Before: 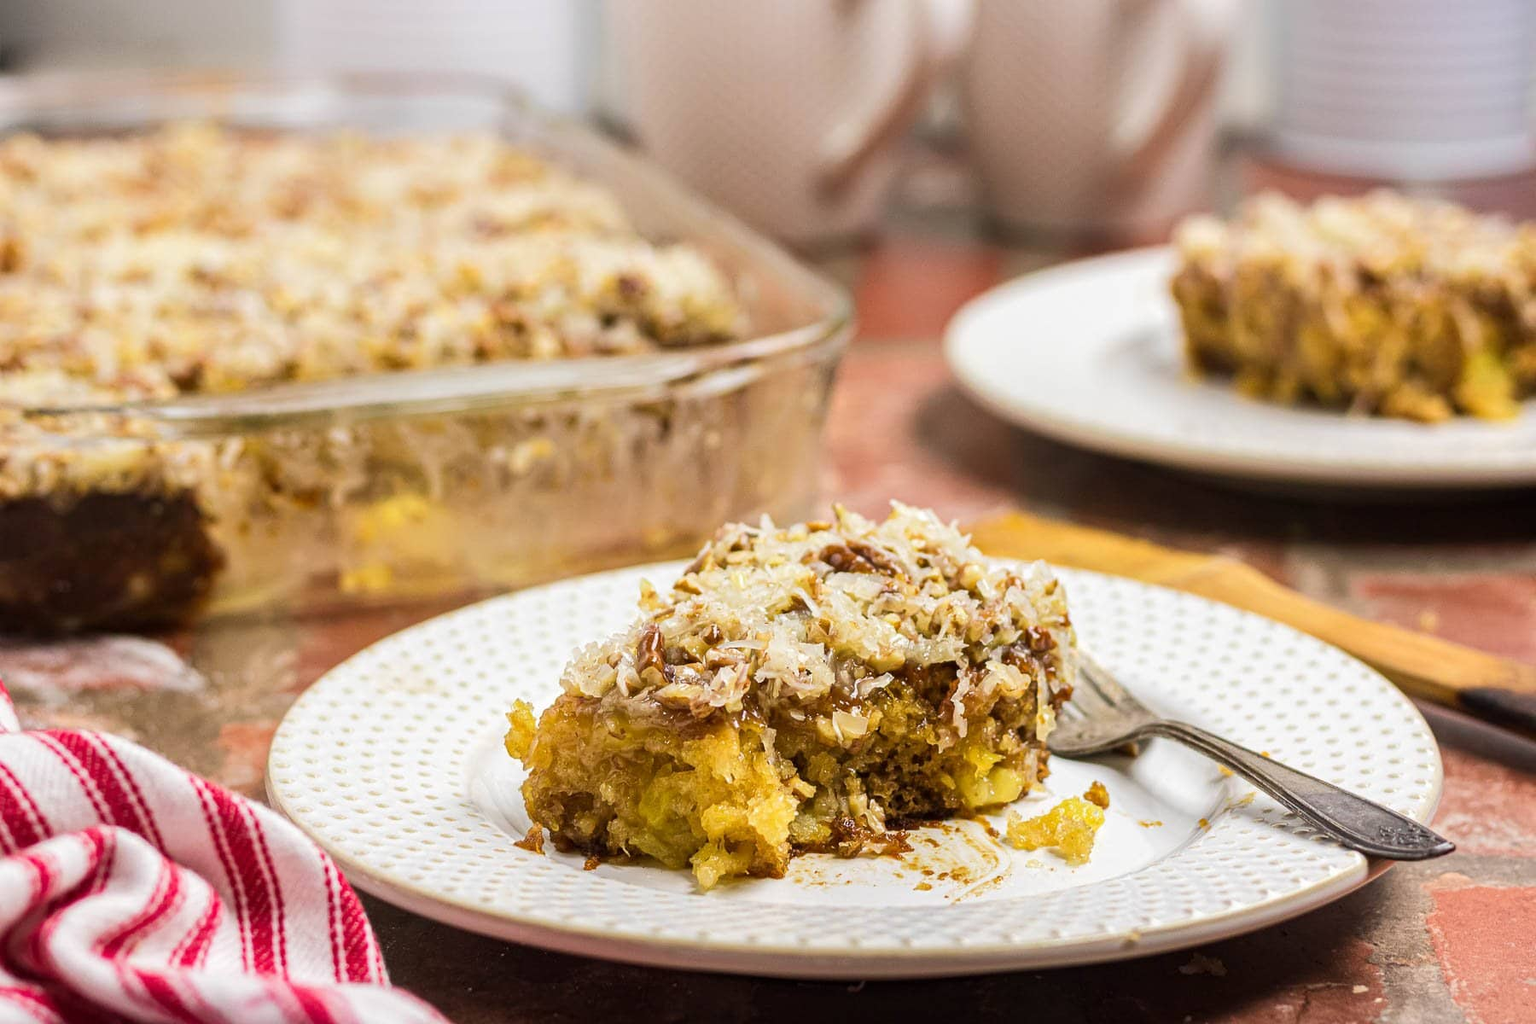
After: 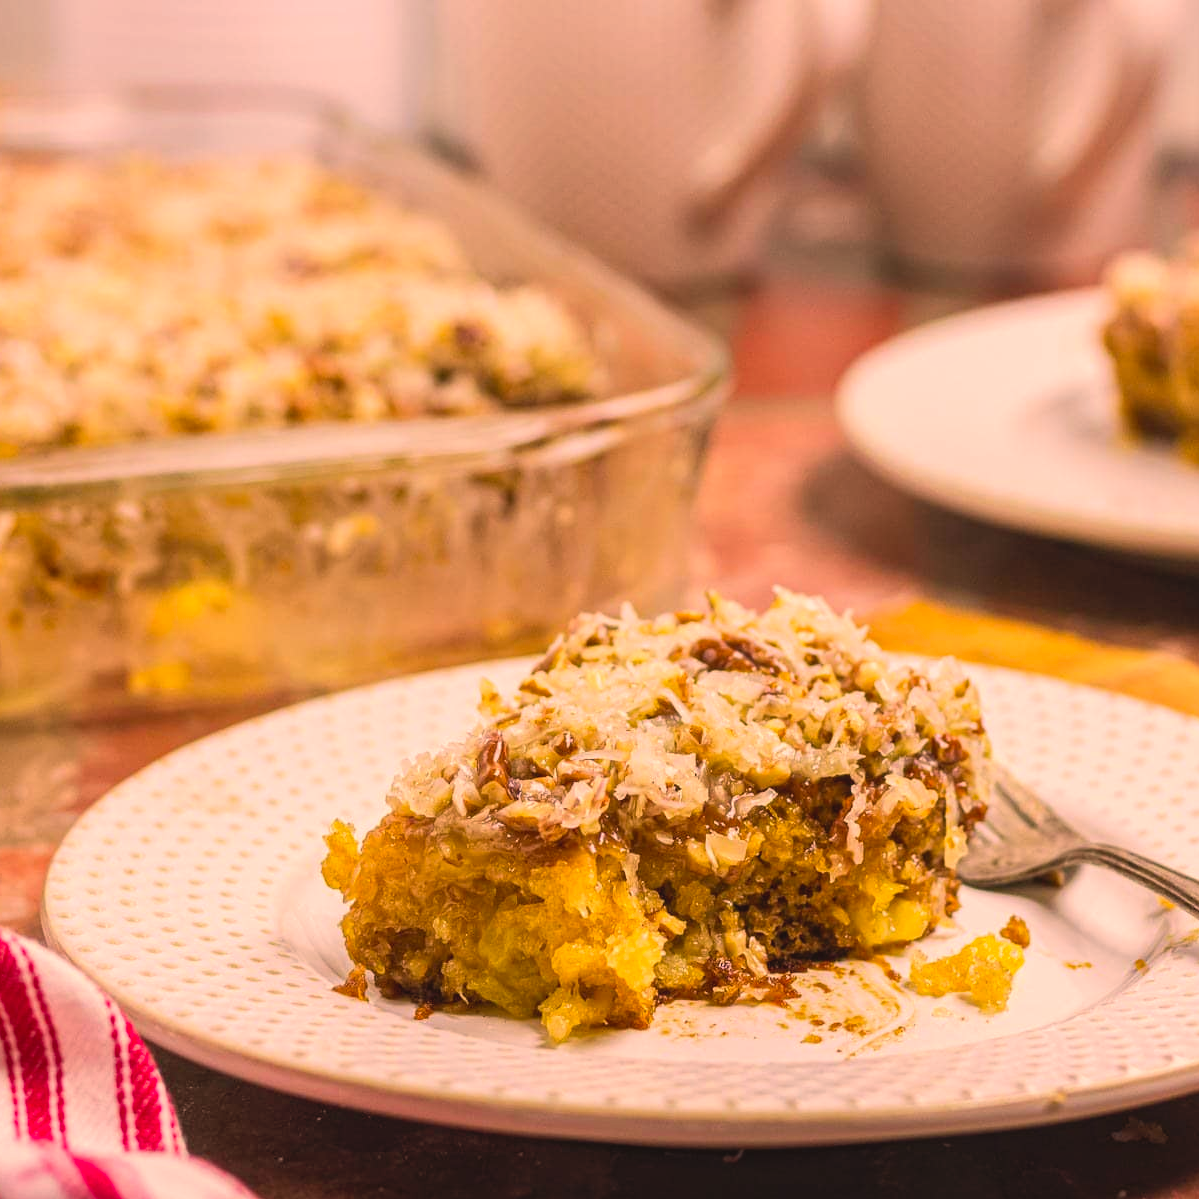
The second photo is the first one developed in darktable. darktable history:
color correction: highlights a* 21.16, highlights b* 19.61
local contrast: highlights 100%, shadows 100%, detail 120%, midtone range 0.2
contrast brightness saturation: contrast -0.1, brightness 0.05, saturation 0.08
crop and rotate: left 15.055%, right 18.278%
